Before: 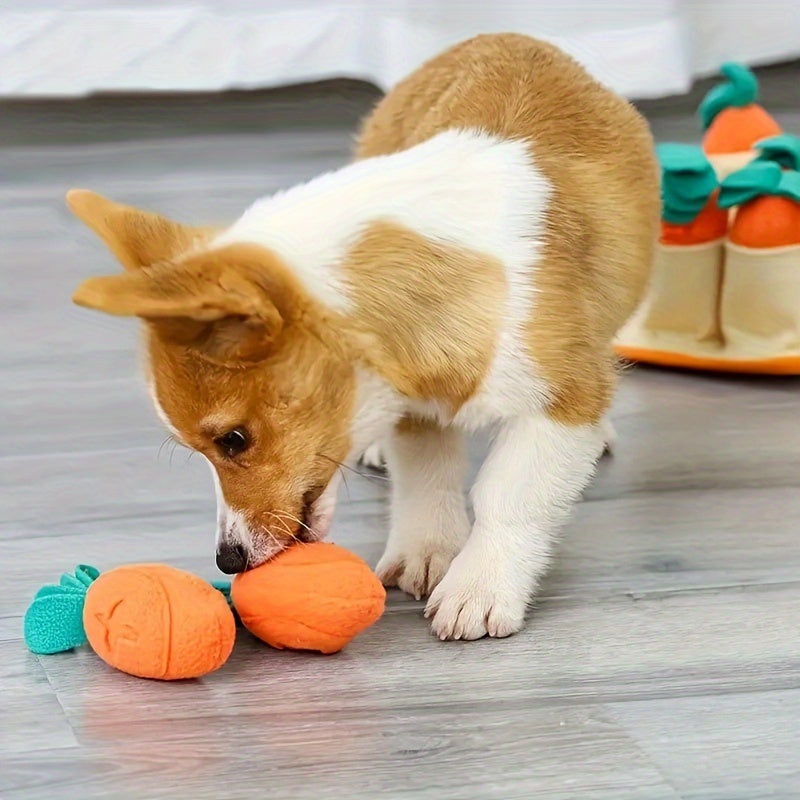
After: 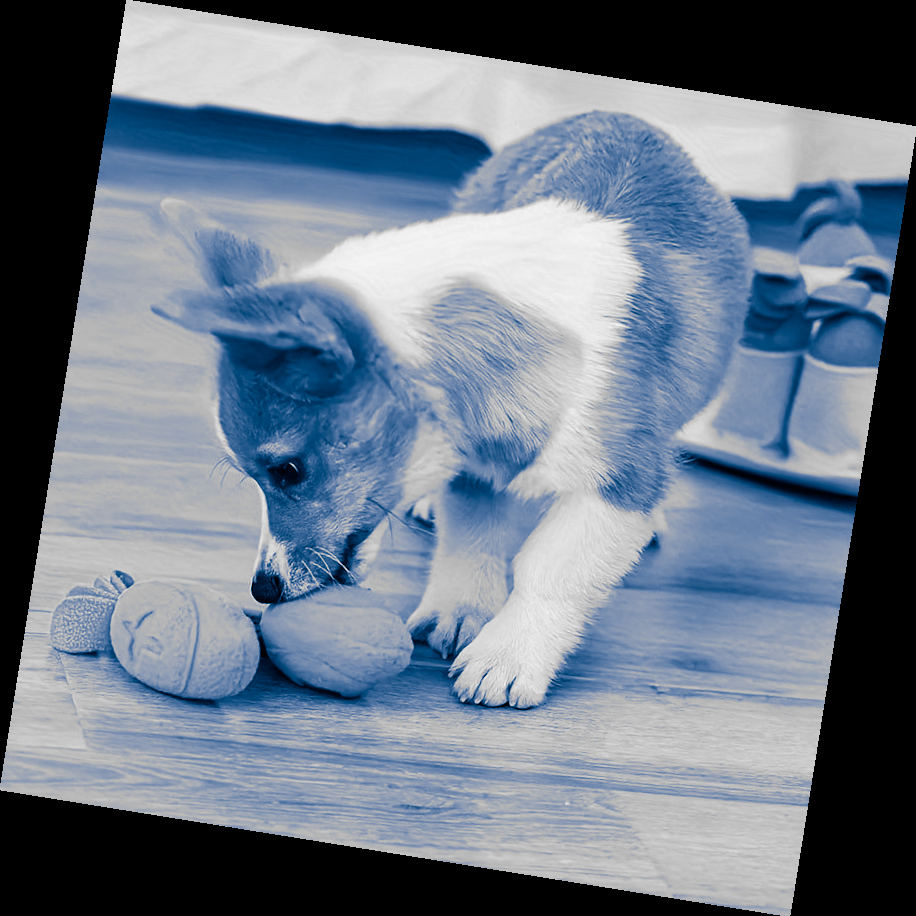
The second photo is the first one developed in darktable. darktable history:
monochrome: a 32, b 64, size 2.3
color balance rgb: linear chroma grading › shadows -8%, linear chroma grading › global chroma 10%, perceptual saturation grading › global saturation 2%, perceptual saturation grading › highlights -2%, perceptual saturation grading › mid-tones 4%, perceptual saturation grading › shadows 8%, perceptual brilliance grading › global brilliance 2%, perceptual brilliance grading › highlights -4%, global vibrance 16%, saturation formula JzAzBz (2021)
rotate and perspective: rotation 9.12°, automatic cropping off
split-toning: shadows › hue 226.8°, shadows › saturation 1, highlights › saturation 0, balance -61.41
